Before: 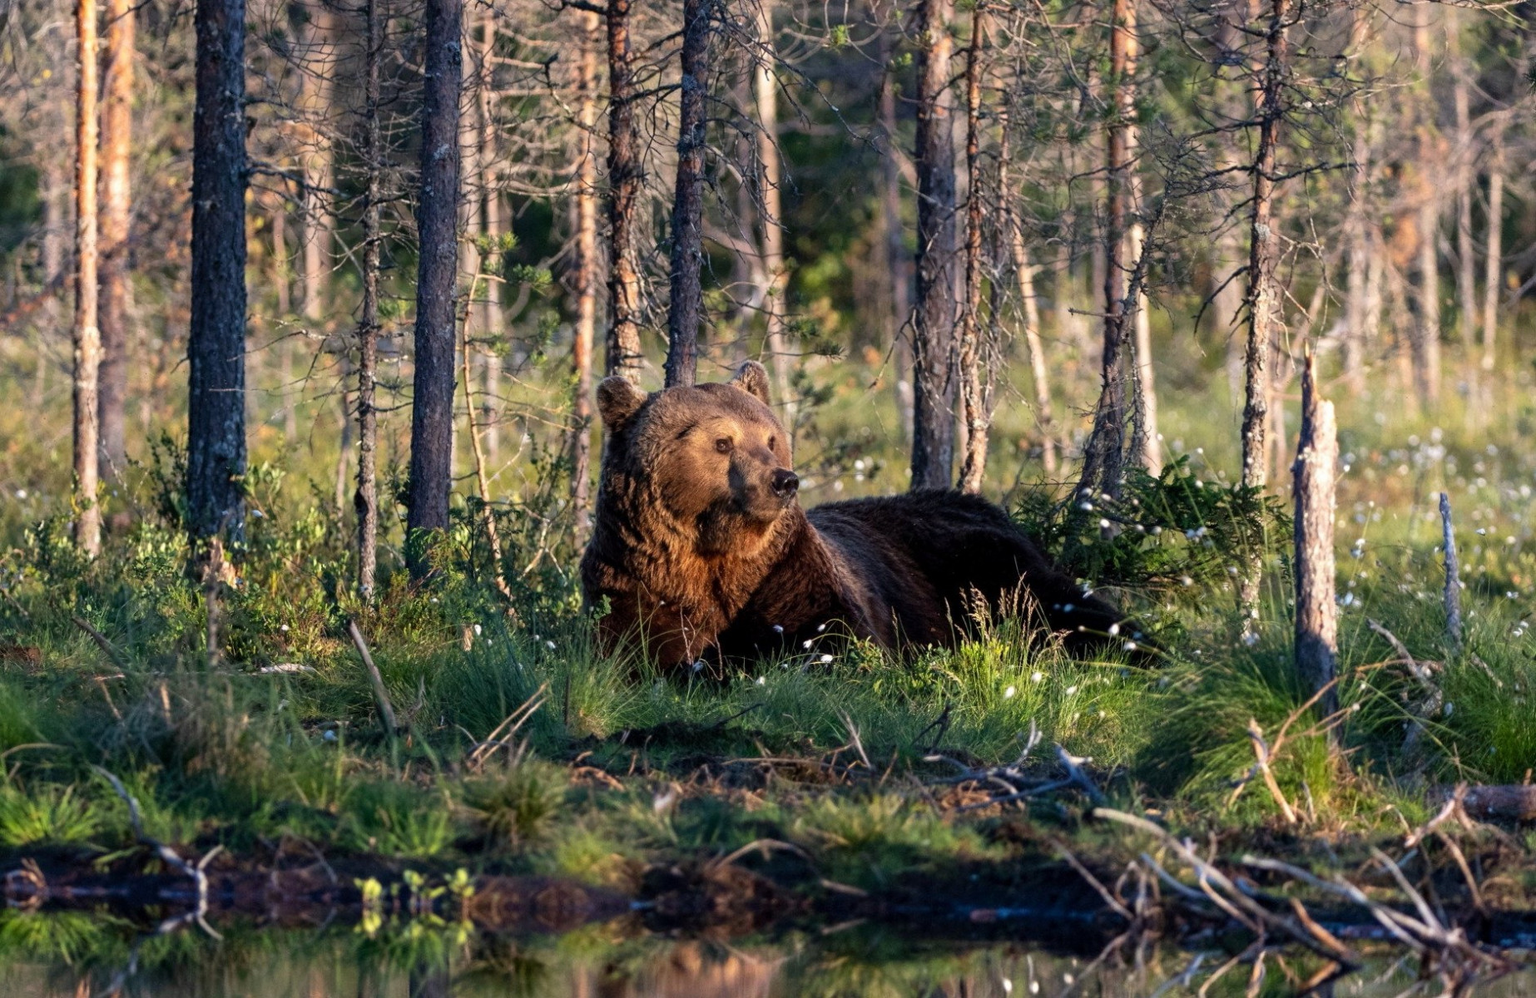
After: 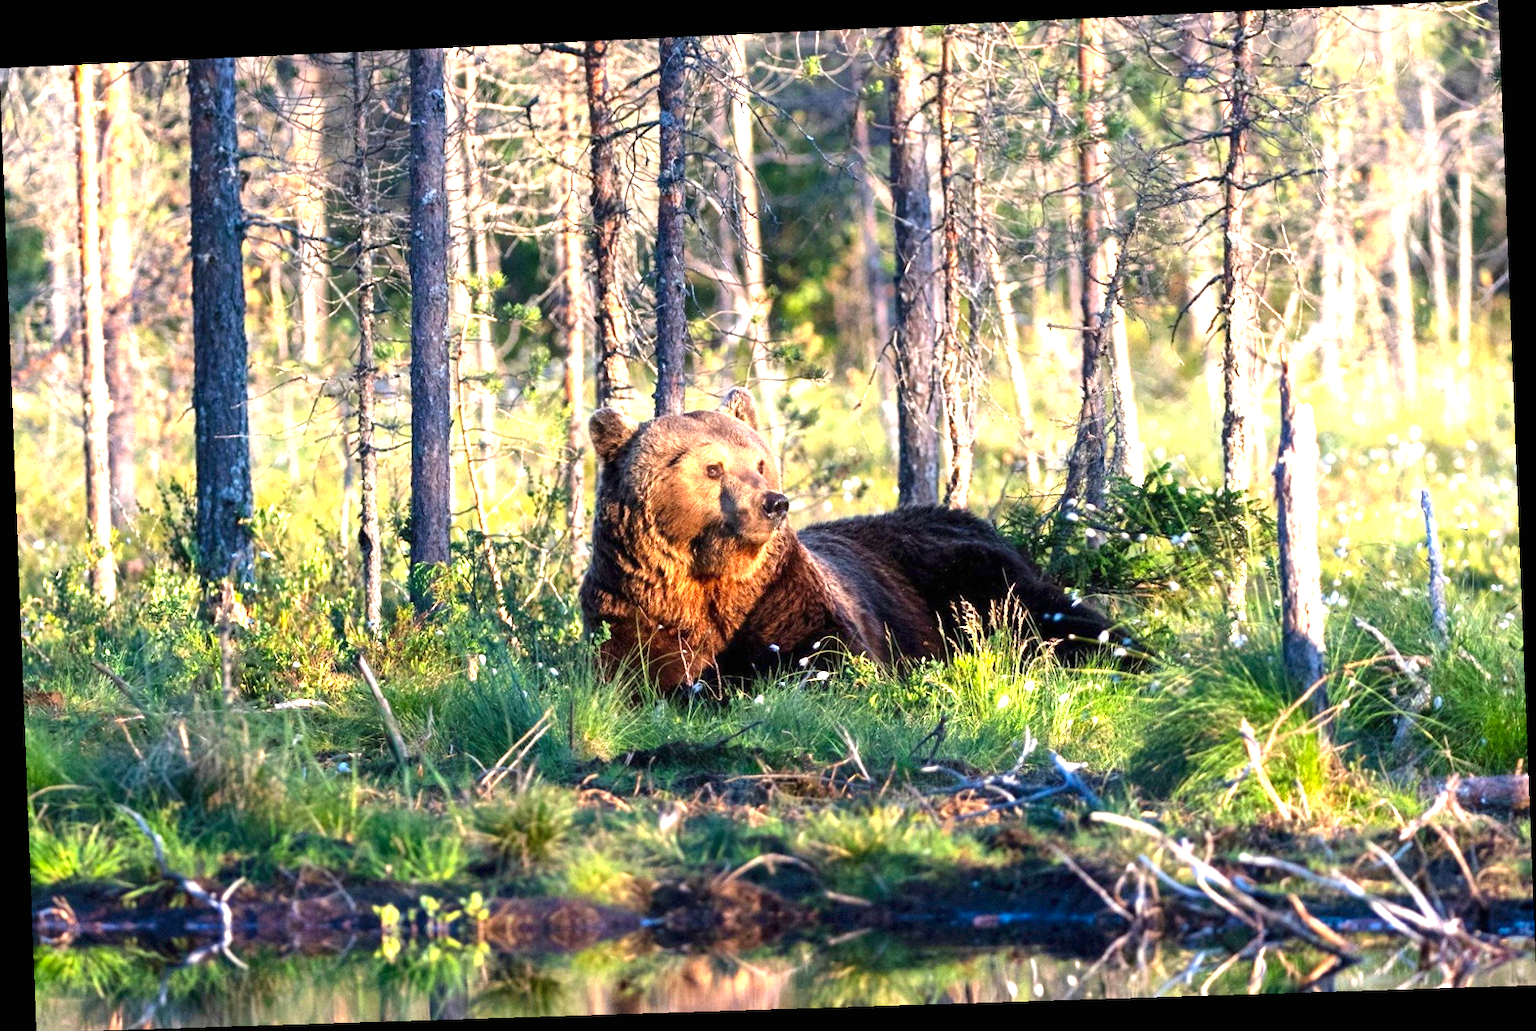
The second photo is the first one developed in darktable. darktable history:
exposure: black level correction 0, exposure 1.675 EV, compensate exposure bias true, compensate highlight preservation false
contrast brightness saturation: contrast 0.04, saturation 0.16
rotate and perspective: rotation -2.22°, lens shift (horizontal) -0.022, automatic cropping off
